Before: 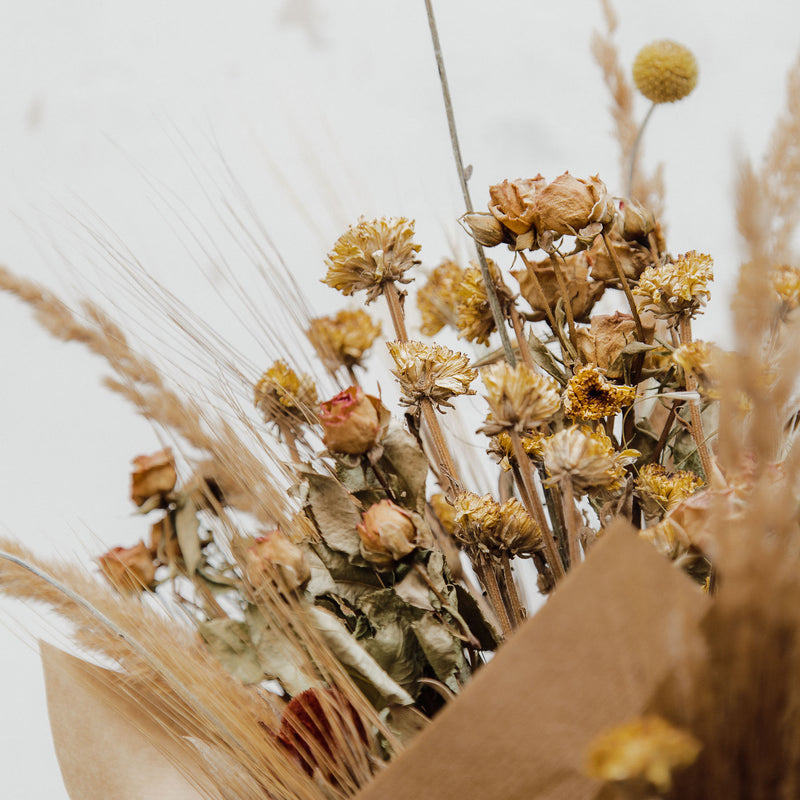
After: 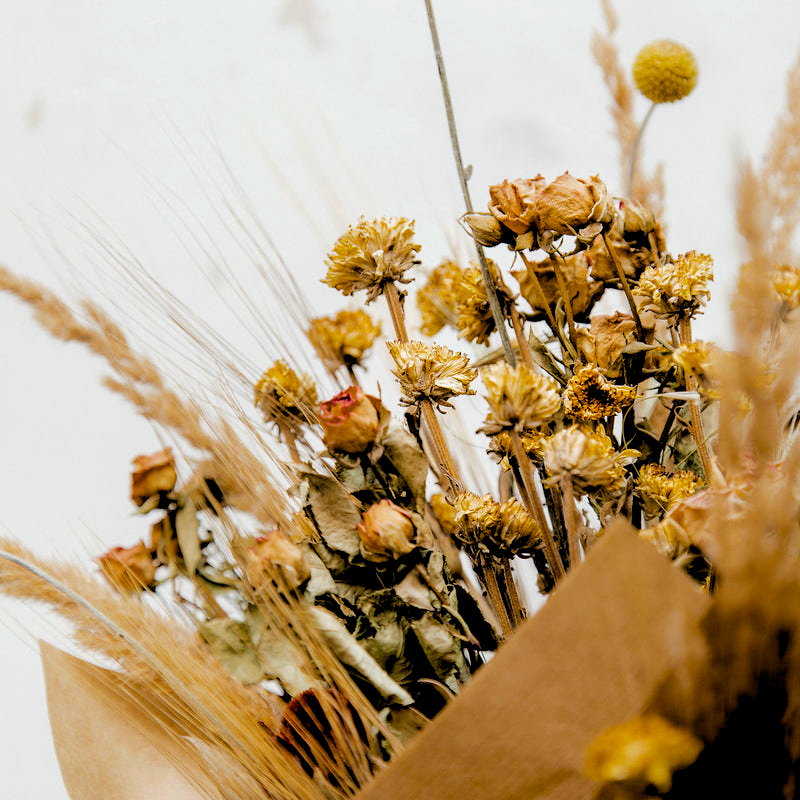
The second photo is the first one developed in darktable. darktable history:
tone equalizer: on, module defaults
rgb levels: levels [[0.034, 0.472, 0.904], [0, 0.5, 1], [0, 0.5, 1]]
velvia: strength 32%, mid-tones bias 0.2
